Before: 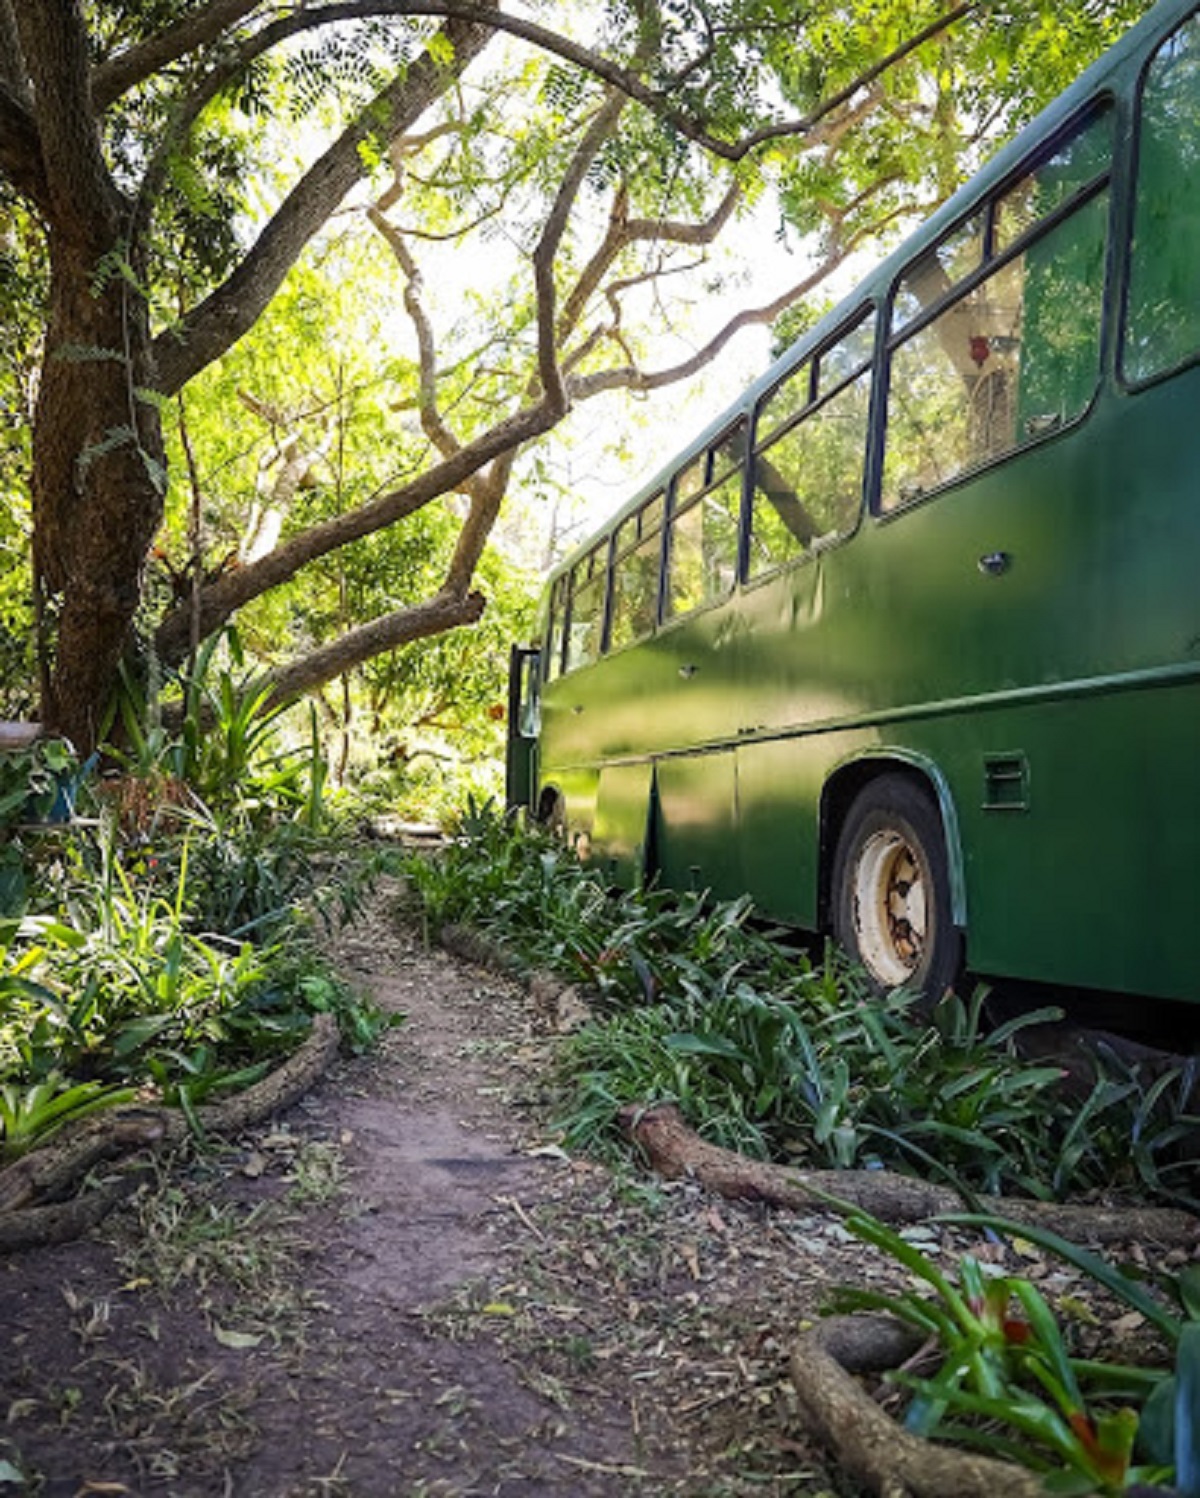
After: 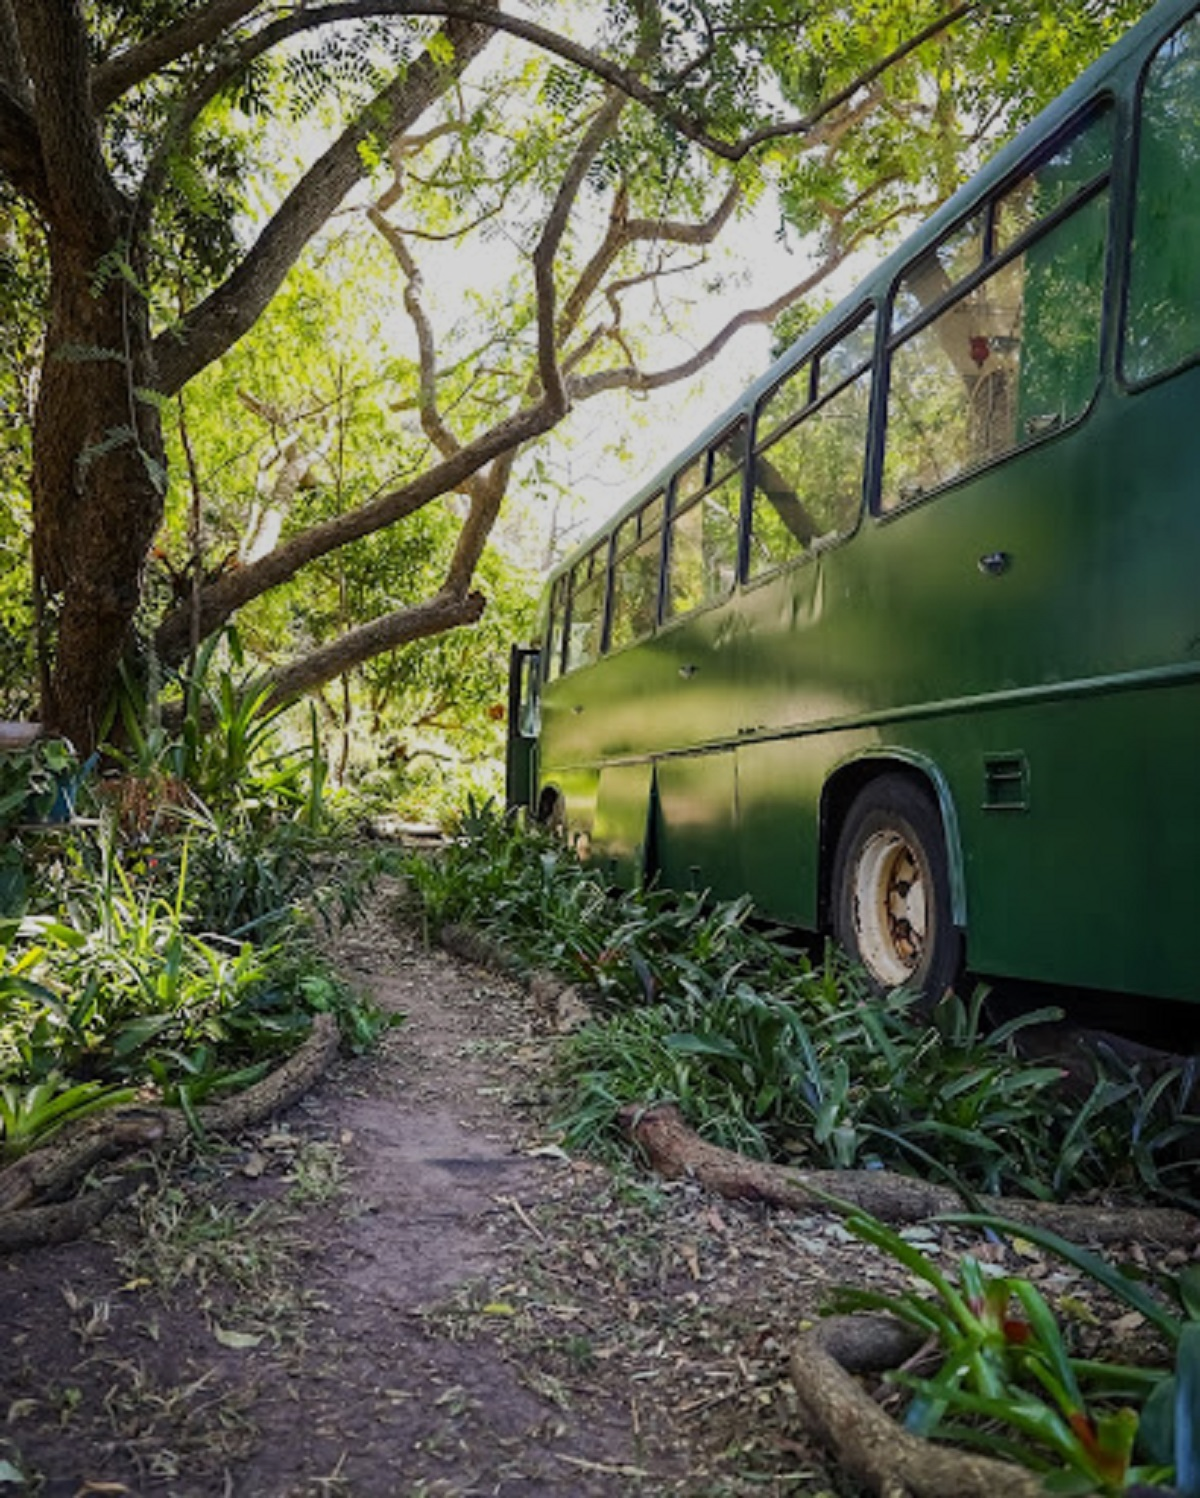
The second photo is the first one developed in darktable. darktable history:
base curve: curves: ch0 [(0, 0) (0.297, 0.298) (1, 1)], preserve colors none
graduated density: rotation 5.63°, offset 76.9
white balance: emerald 1
